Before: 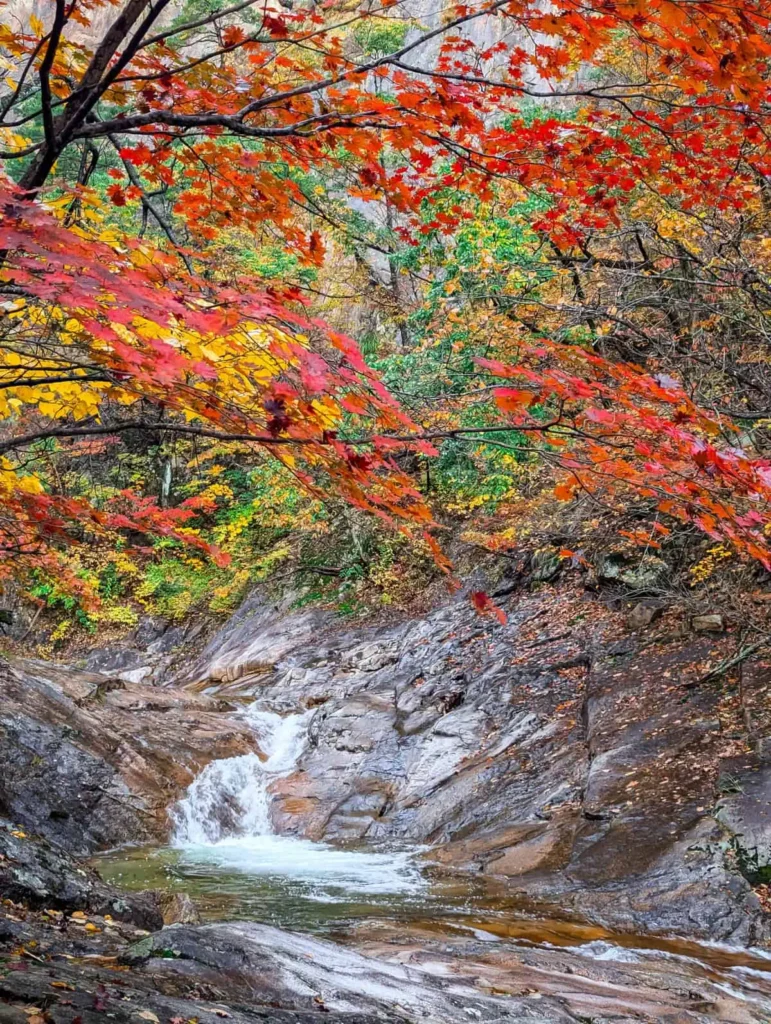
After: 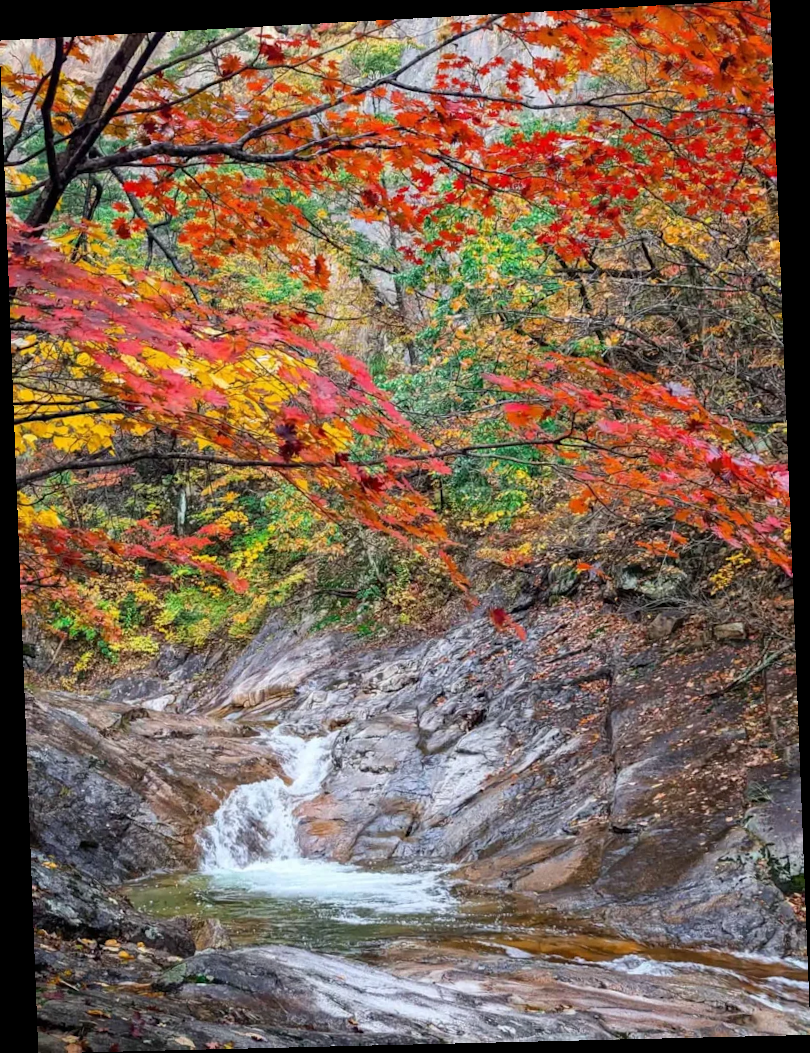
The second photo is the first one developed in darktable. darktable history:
rotate and perspective: rotation -2.22°, lens shift (horizontal) -0.022, automatic cropping off
white balance: emerald 1
